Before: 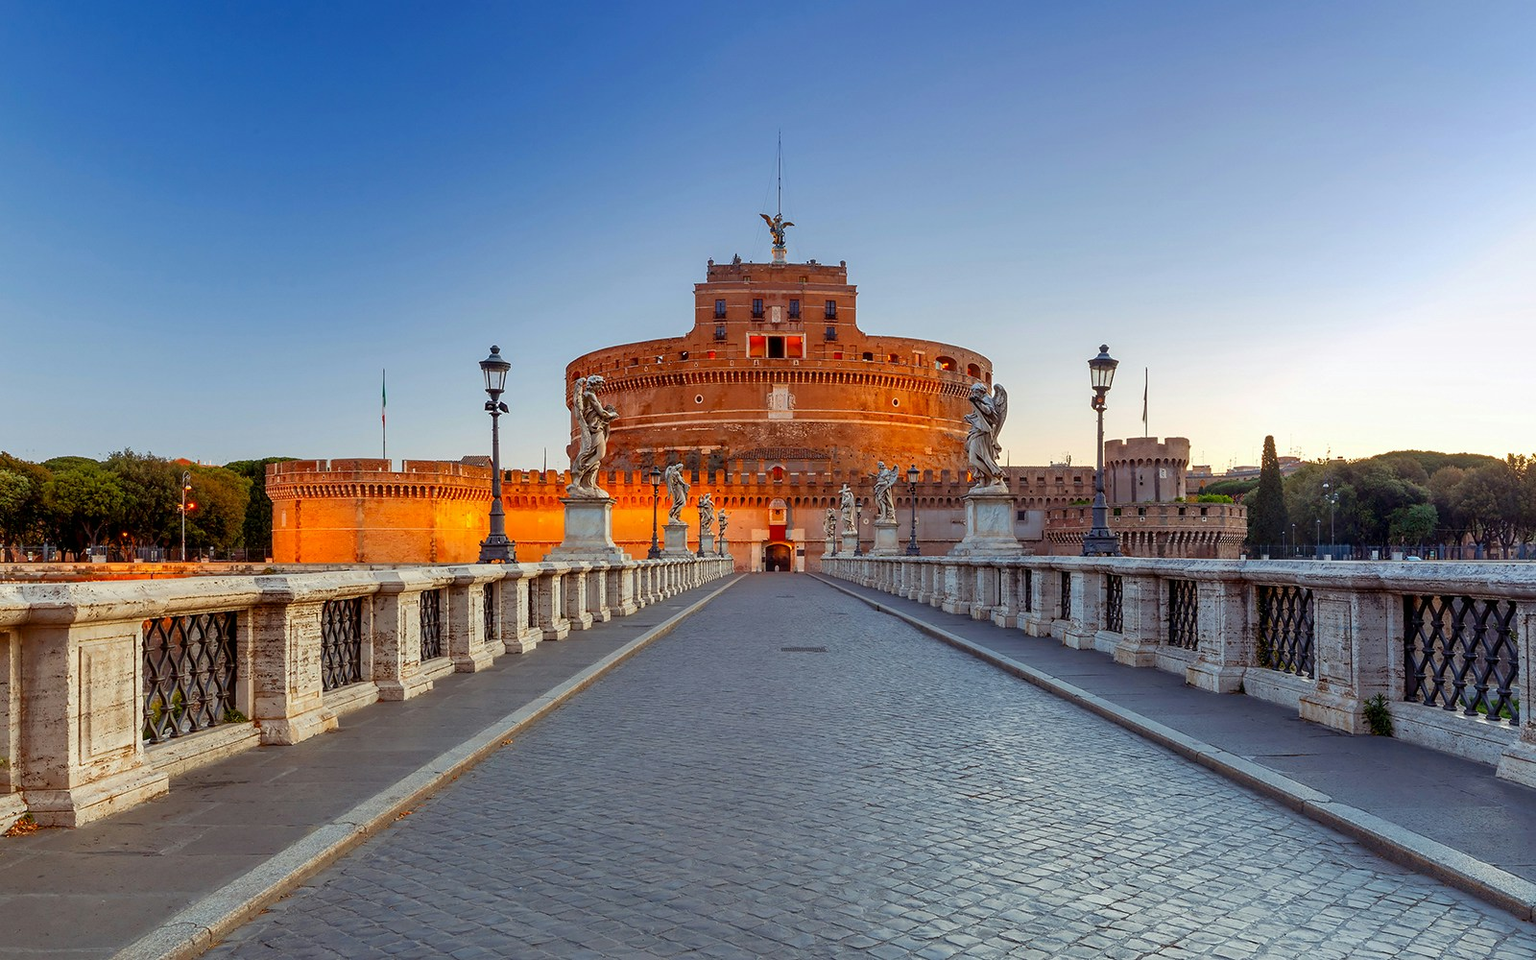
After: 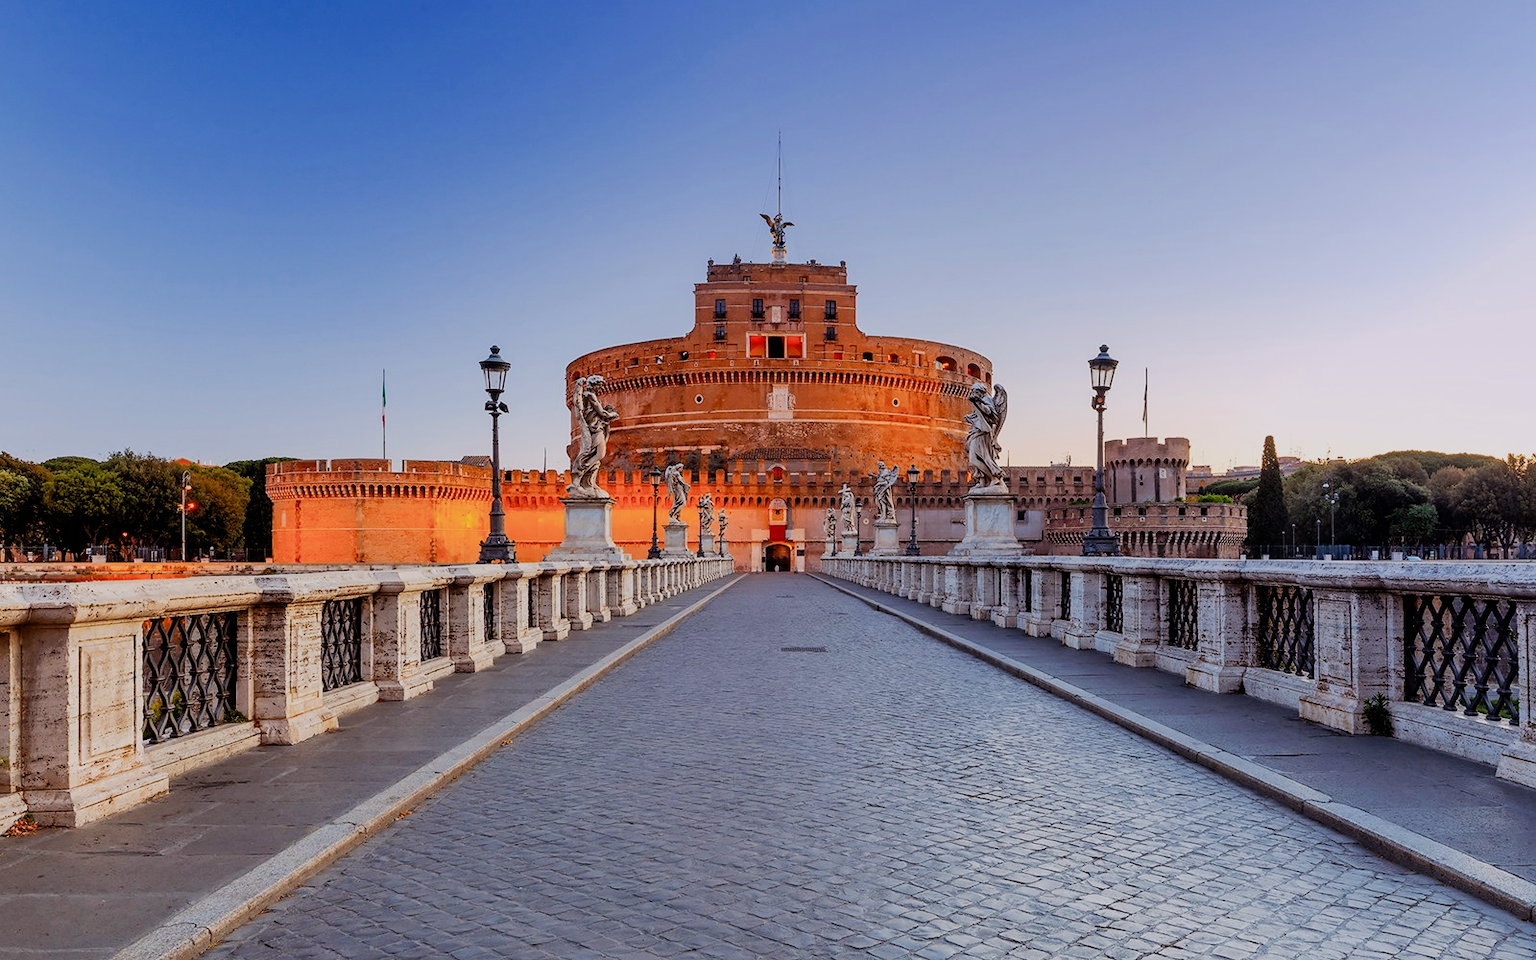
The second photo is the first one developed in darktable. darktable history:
tone equalizer: -8 EV -0.417 EV, -7 EV -0.389 EV, -6 EV -0.333 EV, -5 EV -0.222 EV, -3 EV 0.222 EV, -2 EV 0.333 EV, -1 EV 0.389 EV, +0 EV 0.417 EV, edges refinement/feathering 500, mask exposure compensation -1.57 EV, preserve details no
filmic rgb: black relative exposure -7.15 EV, white relative exposure 5.36 EV, hardness 3.02
white balance: red 1.05, blue 1.072
